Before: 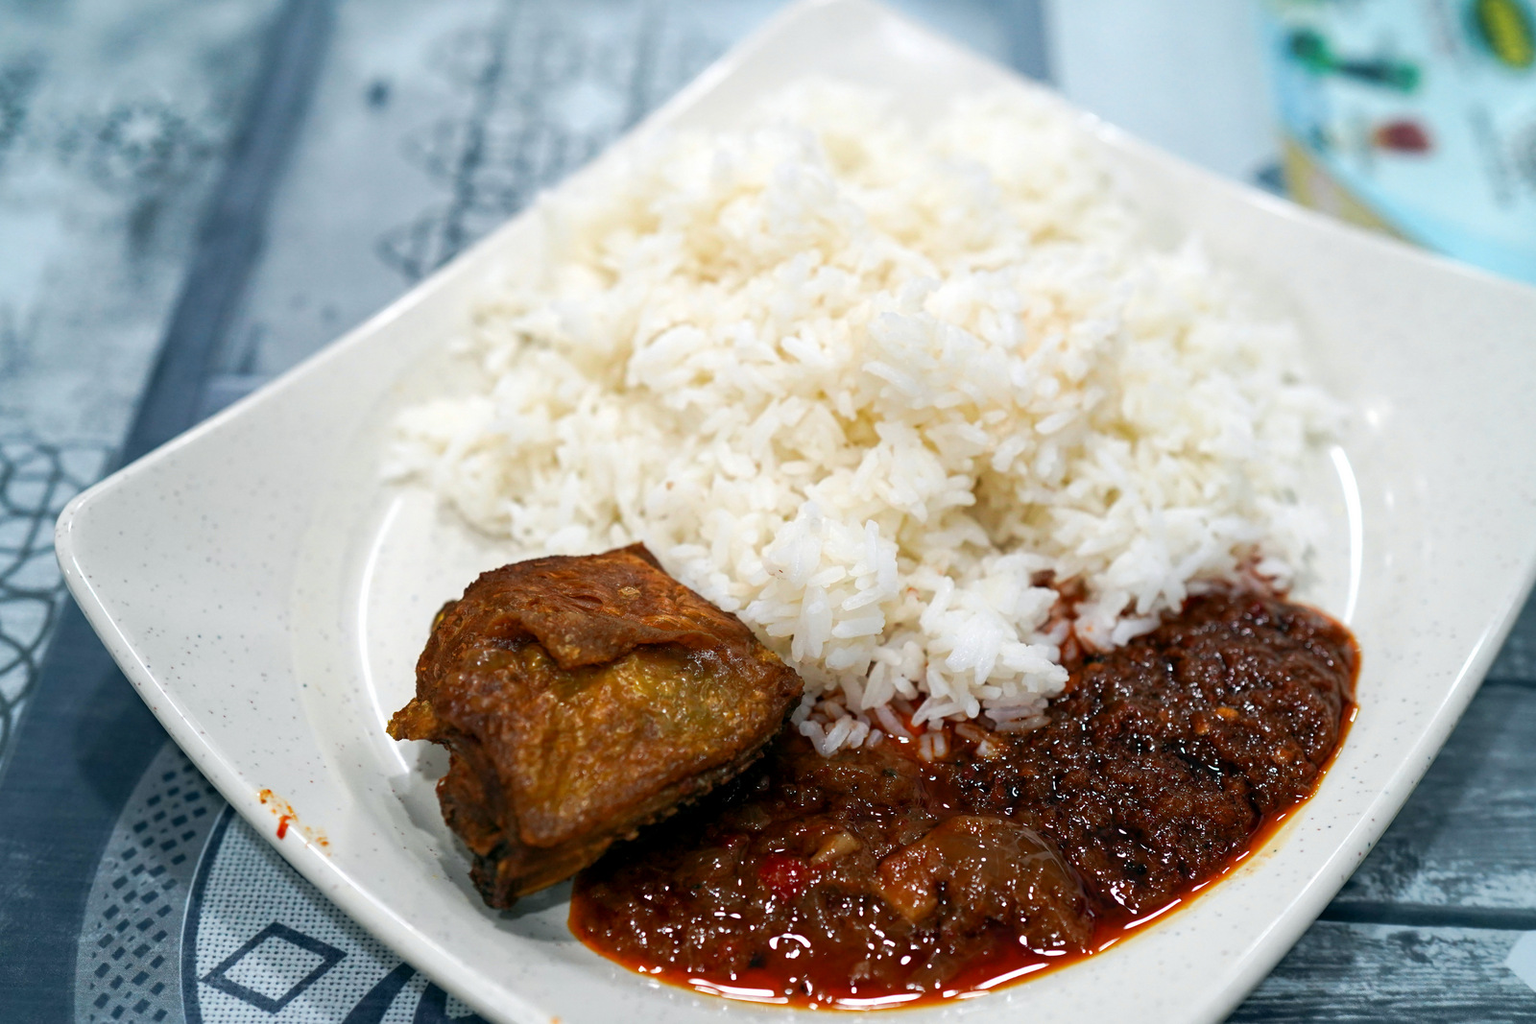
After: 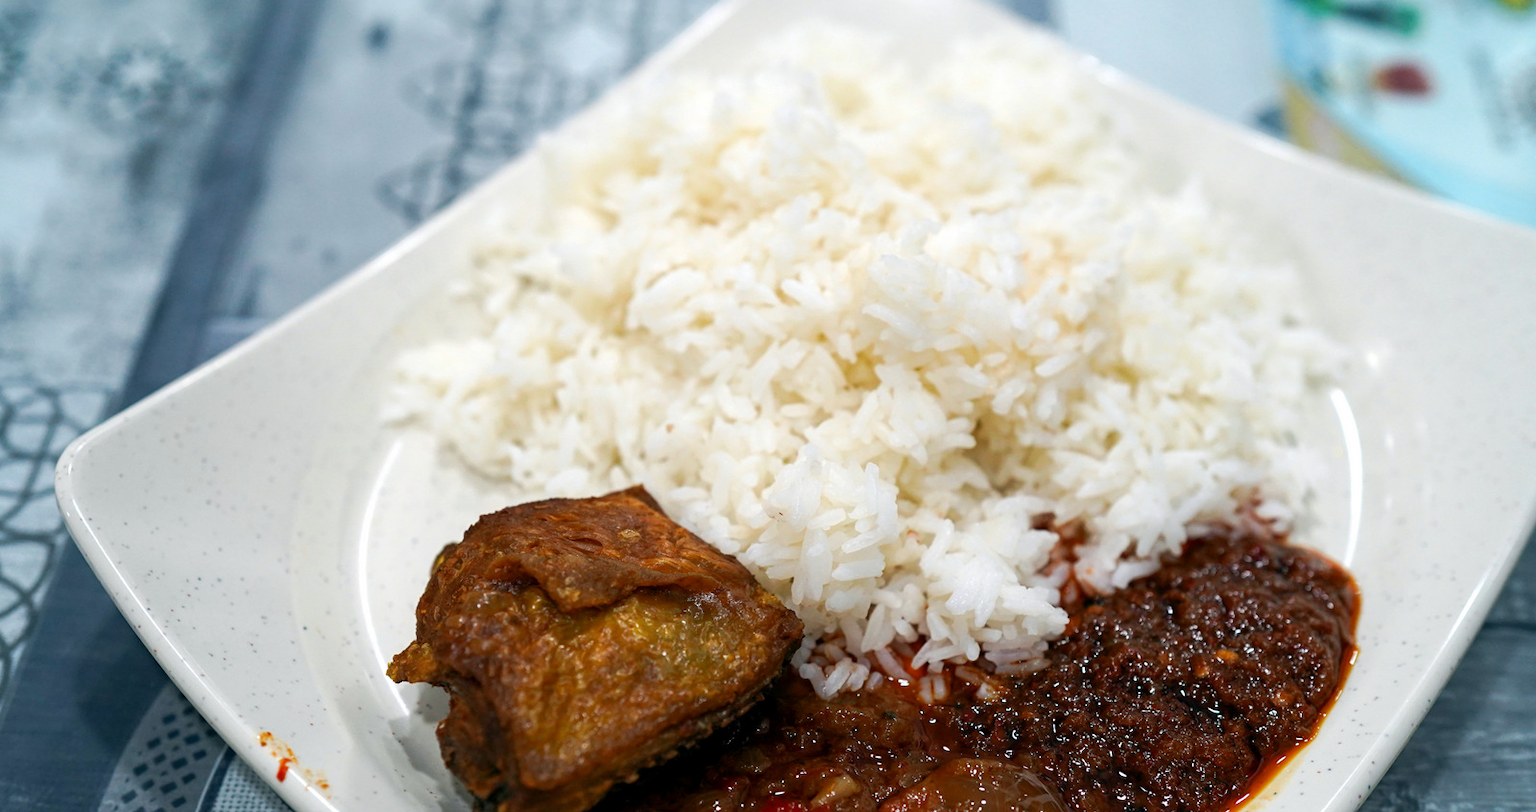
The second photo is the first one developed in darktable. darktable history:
crop and rotate: top 5.663%, bottom 14.965%
